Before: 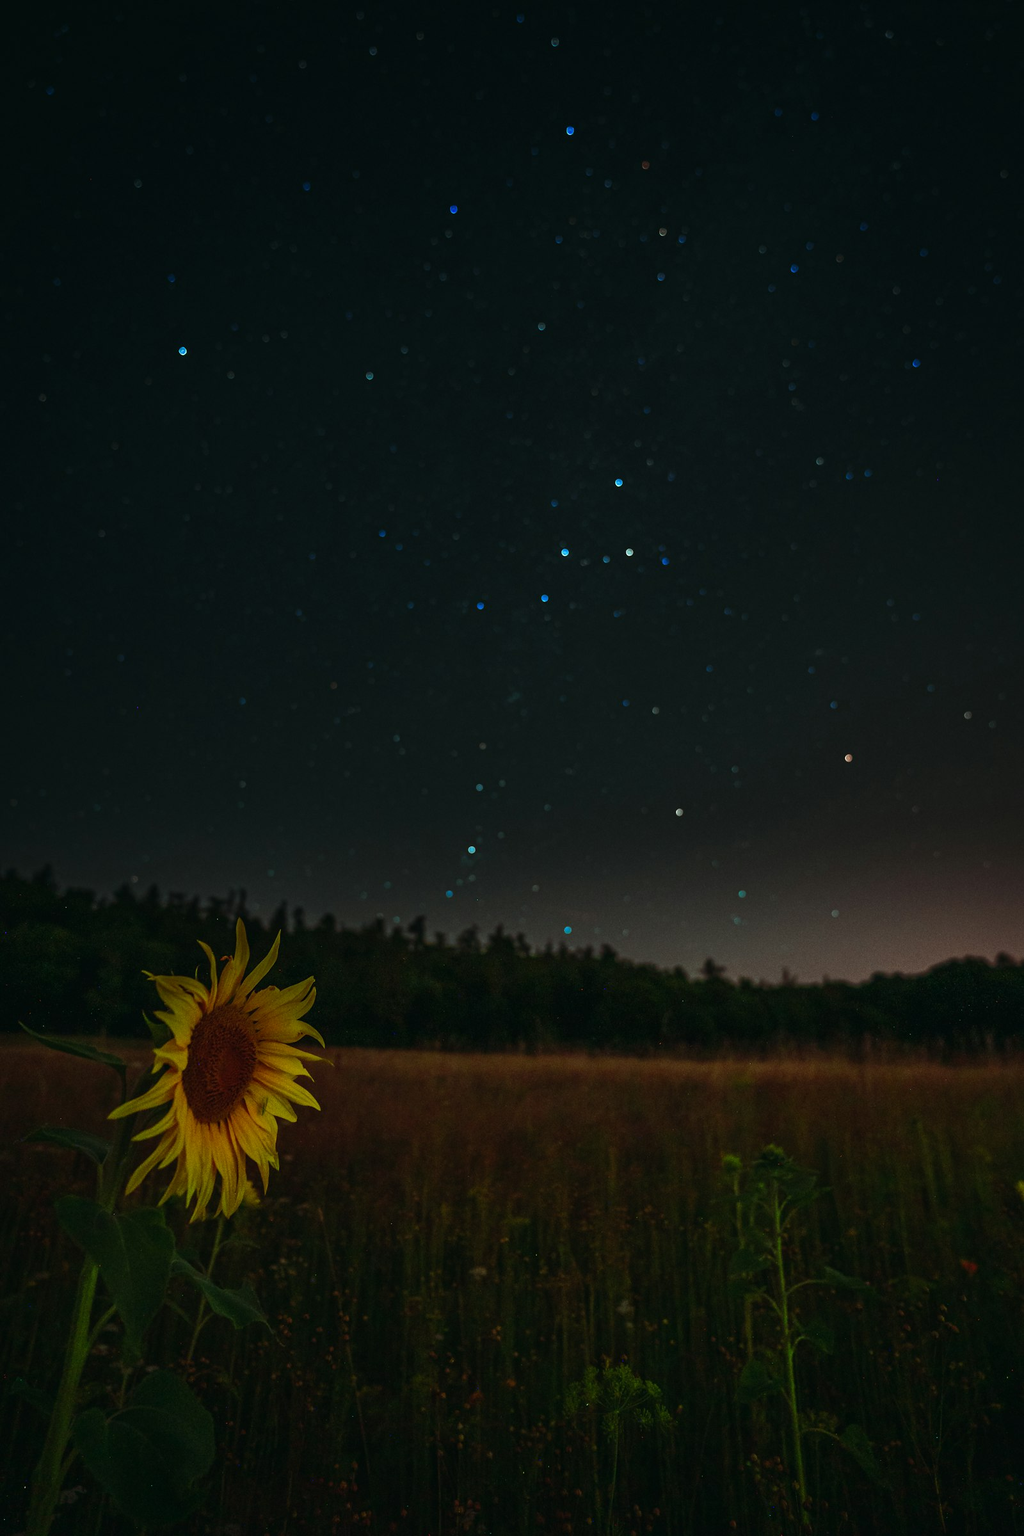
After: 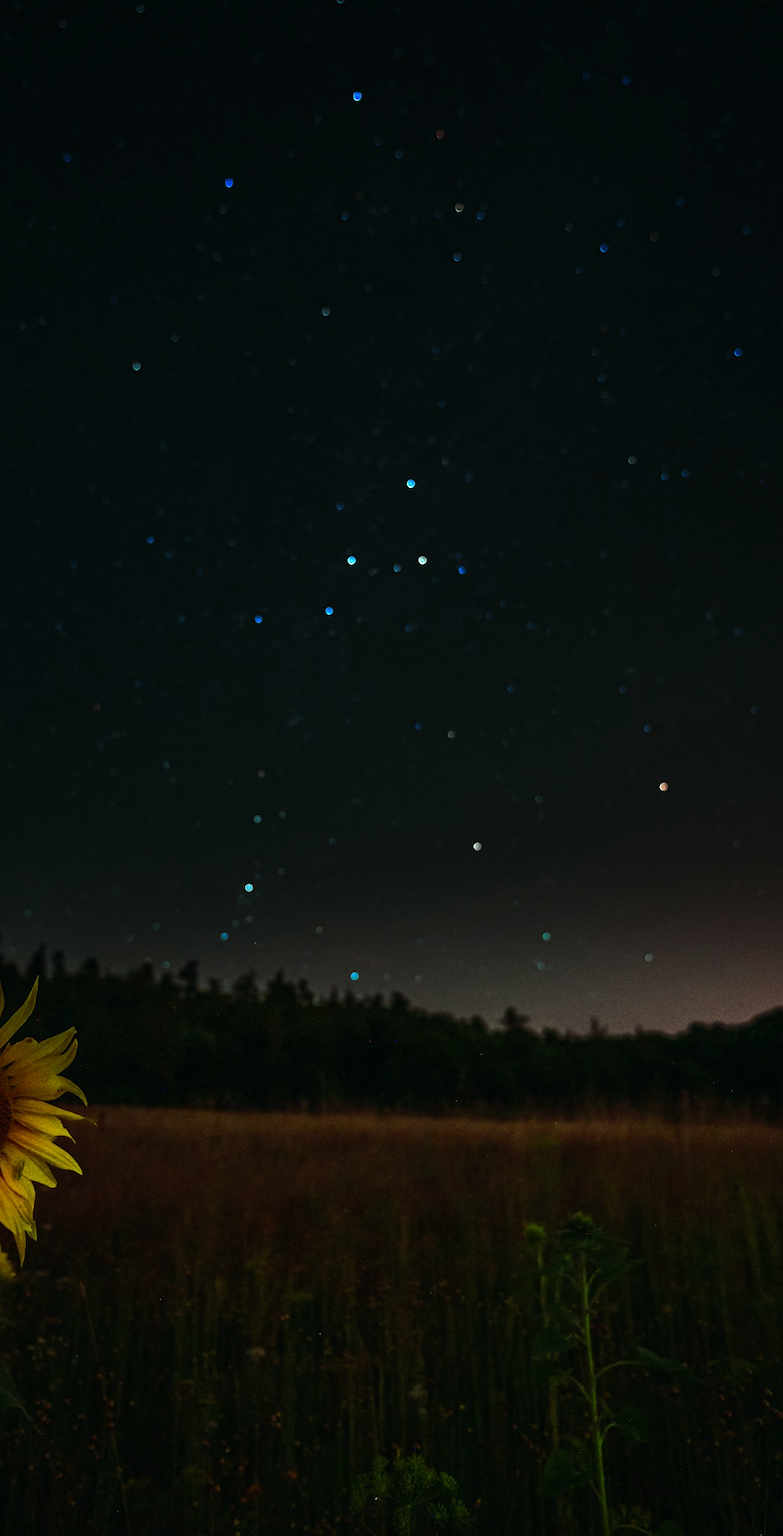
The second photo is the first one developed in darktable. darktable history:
crop and rotate: left 24.034%, top 2.838%, right 6.406%, bottom 6.299%
tone equalizer: -8 EV -0.75 EV, -7 EV -0.7 EV, -6 EV -0.6 EV, -5 EV -0.4 EV, -3 EV 0.4 EV, -2 EV 0.6 EV, -1 EV 0.7 EV, +0 EV 0.75 EV, edges refinement/feathering 500, mask exposure compensation -1.57 EV, preserve details no
